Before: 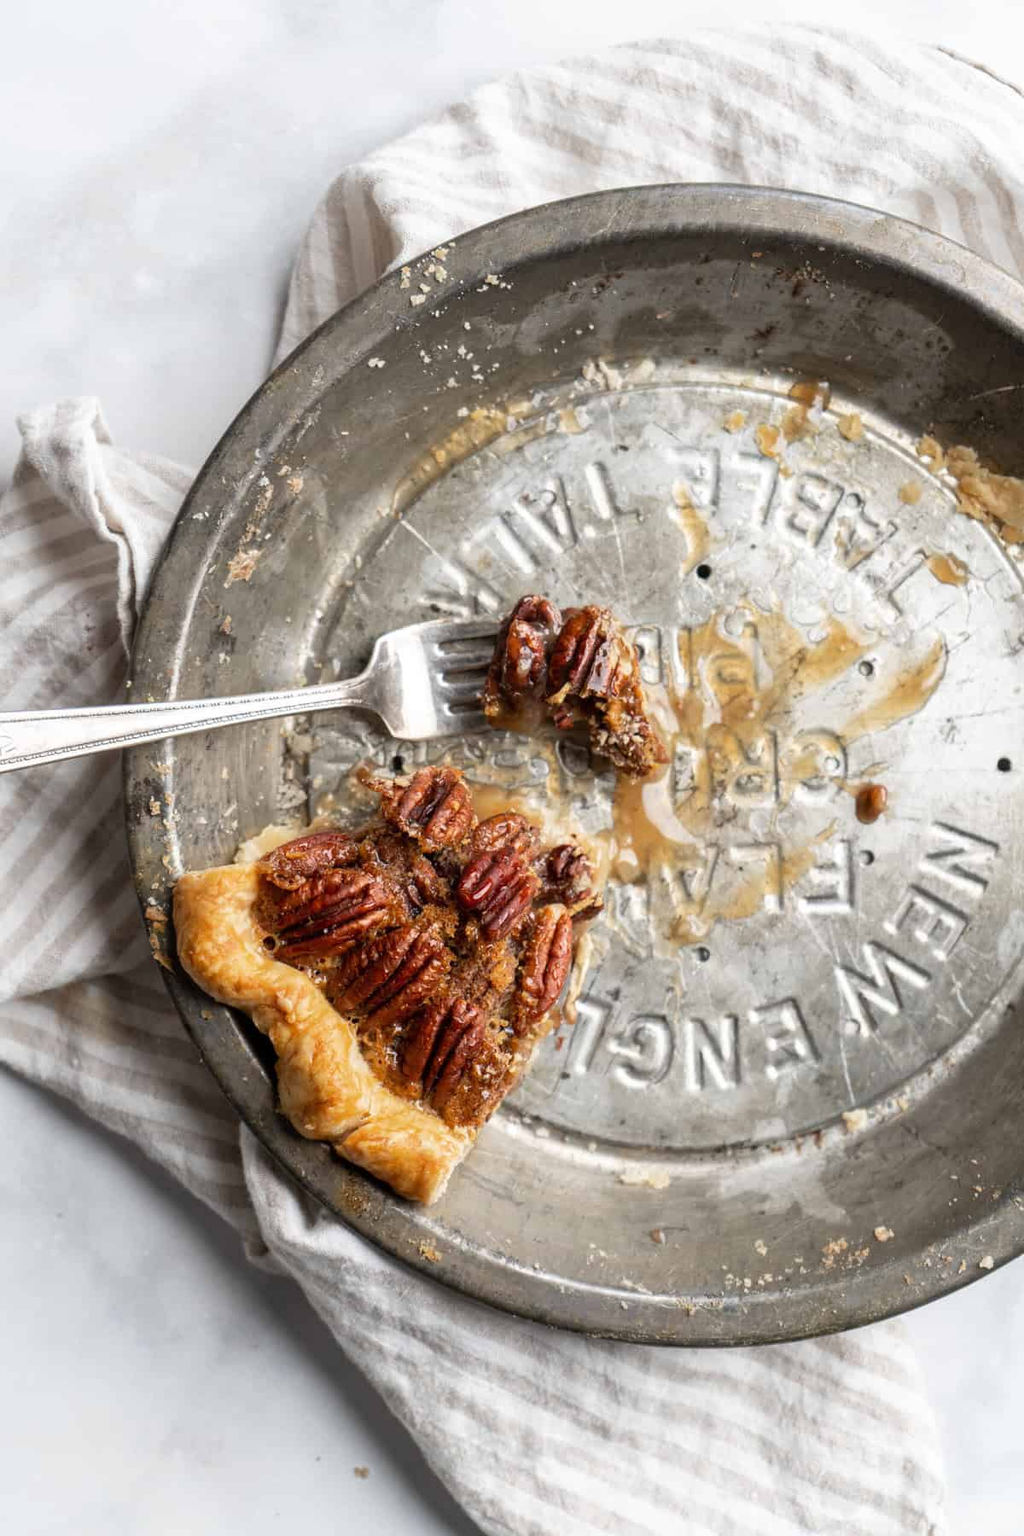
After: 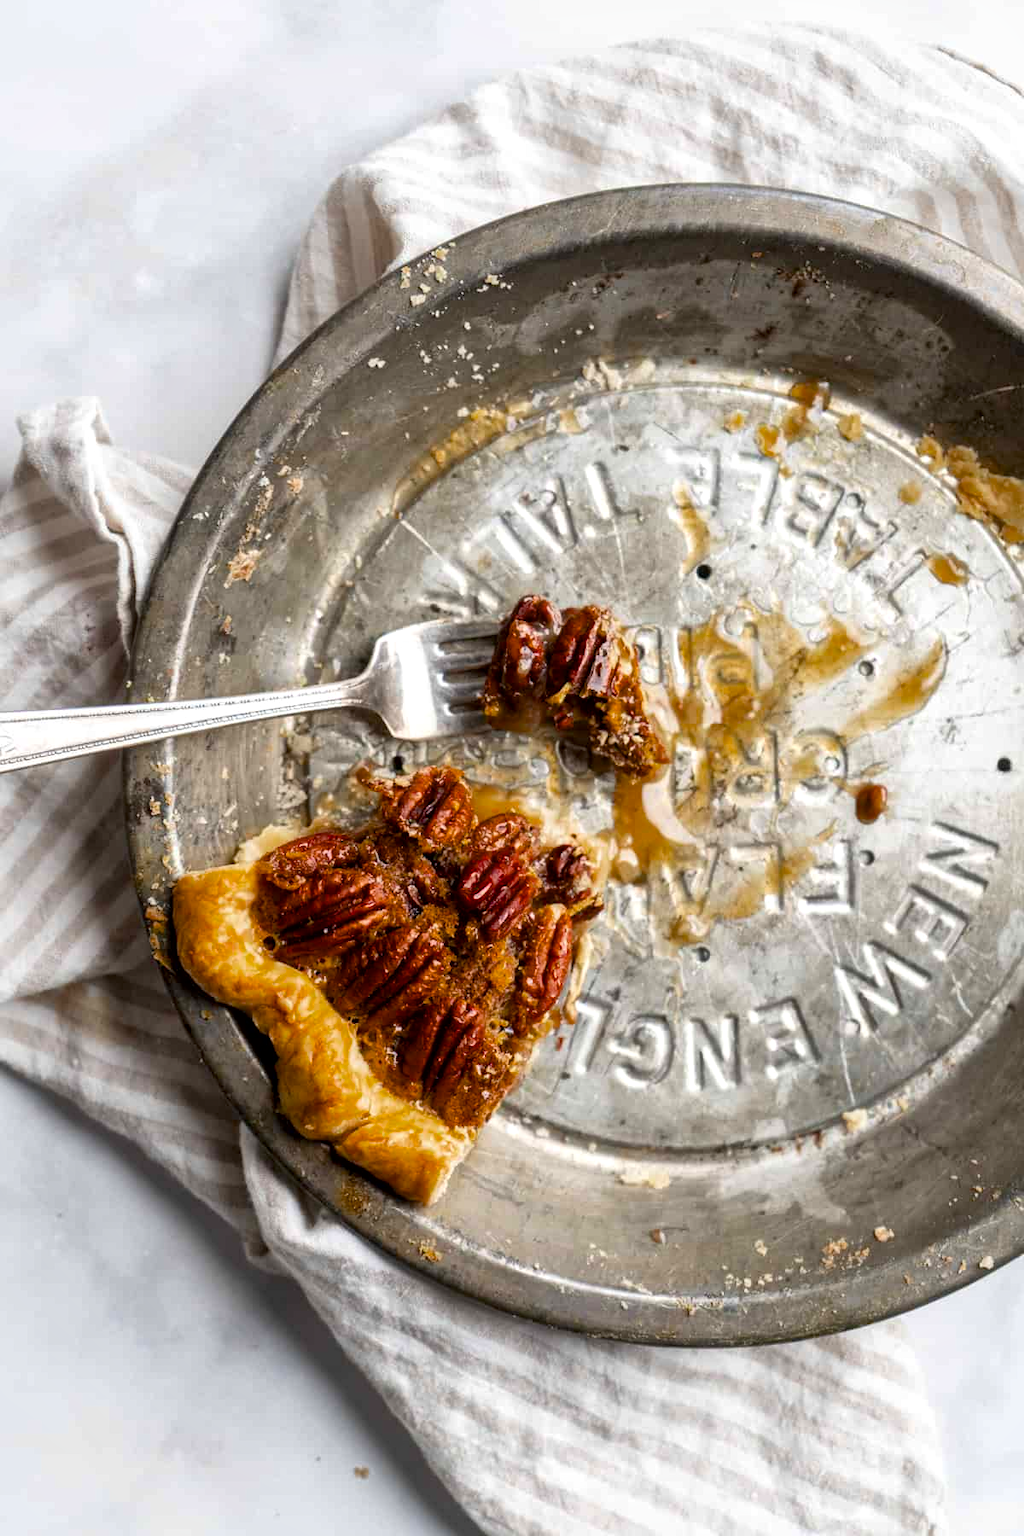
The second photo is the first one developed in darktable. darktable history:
color balance rgb: perceptual saturation grading › global saturation 25%, global vibrance 10.483%, saturation formula JzAzBz (2021)
local contrast: mode bilateral grid, contrast 20, coarseness 51, detail 132%, midtone range 0.2
